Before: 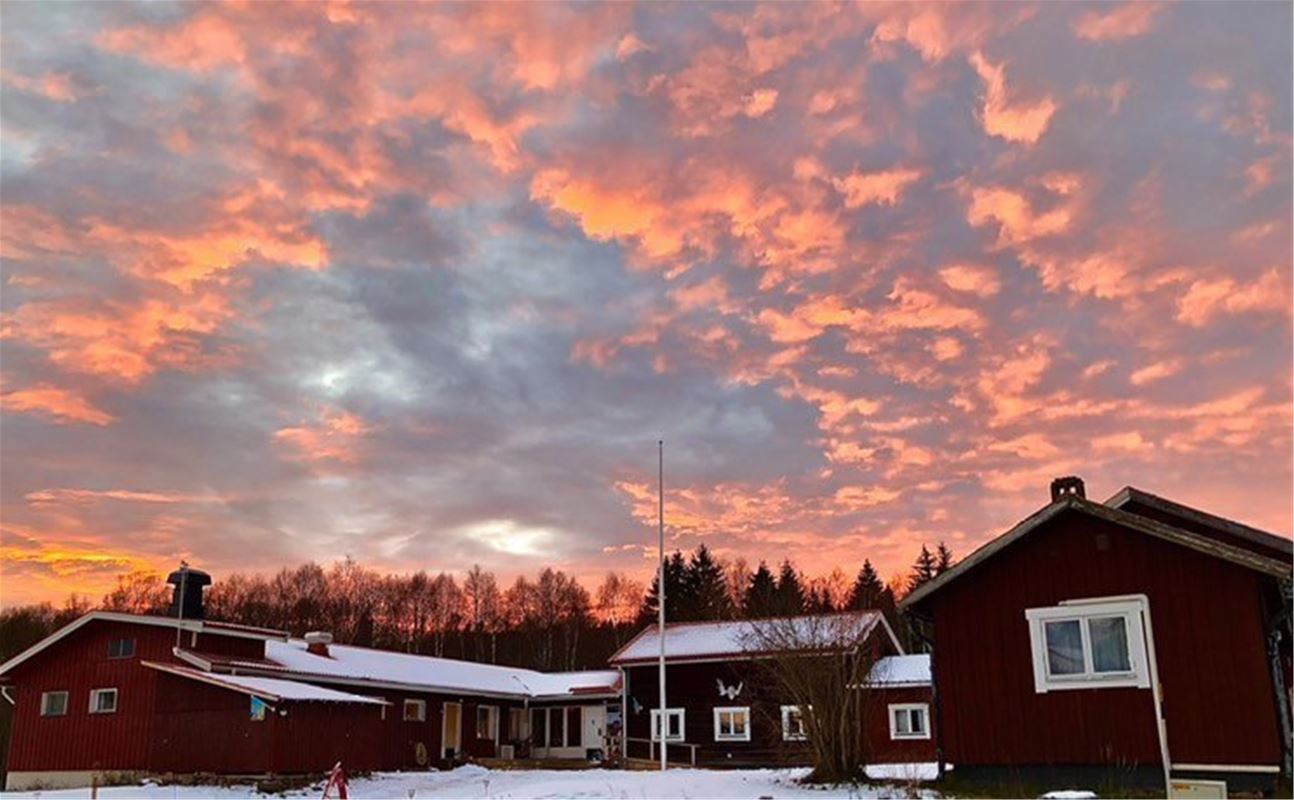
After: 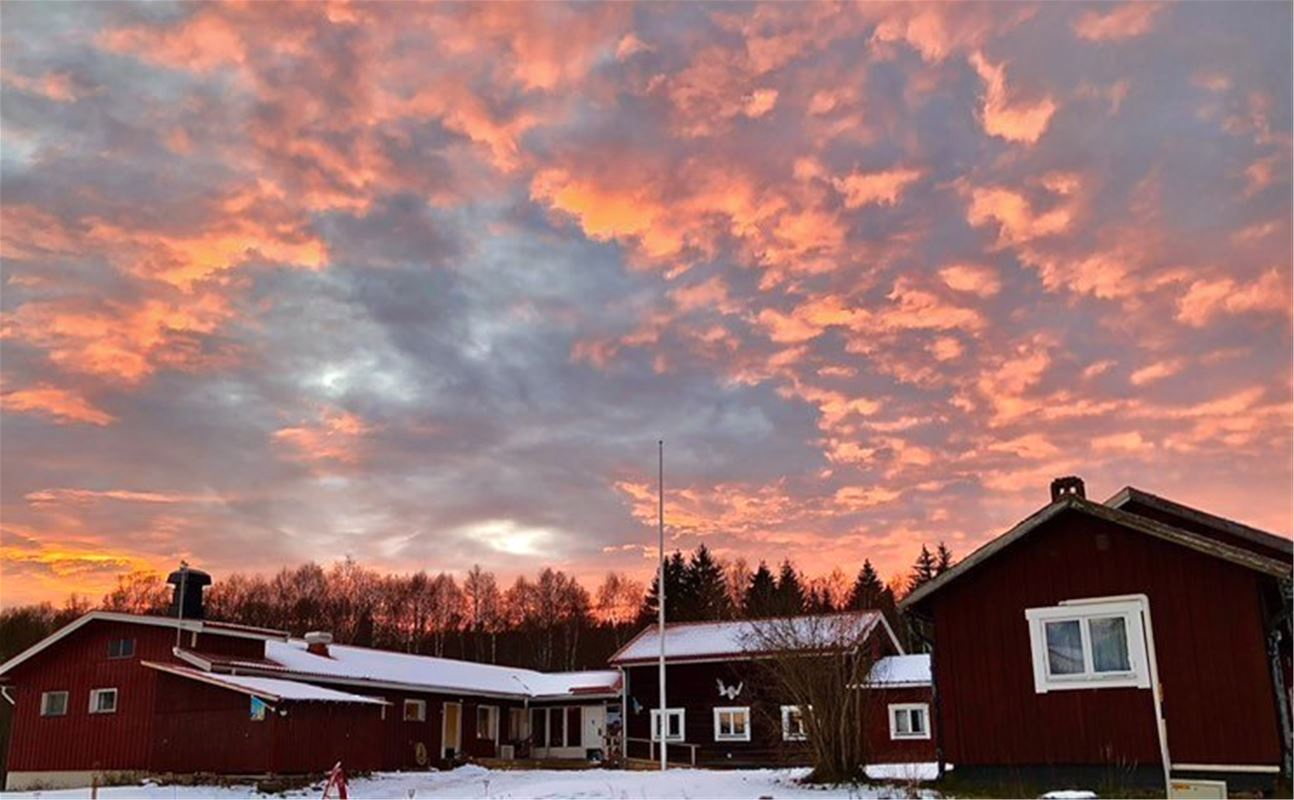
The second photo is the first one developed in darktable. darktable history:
shadows and highlights: white point adjustment 1.01, soften with gaussian
